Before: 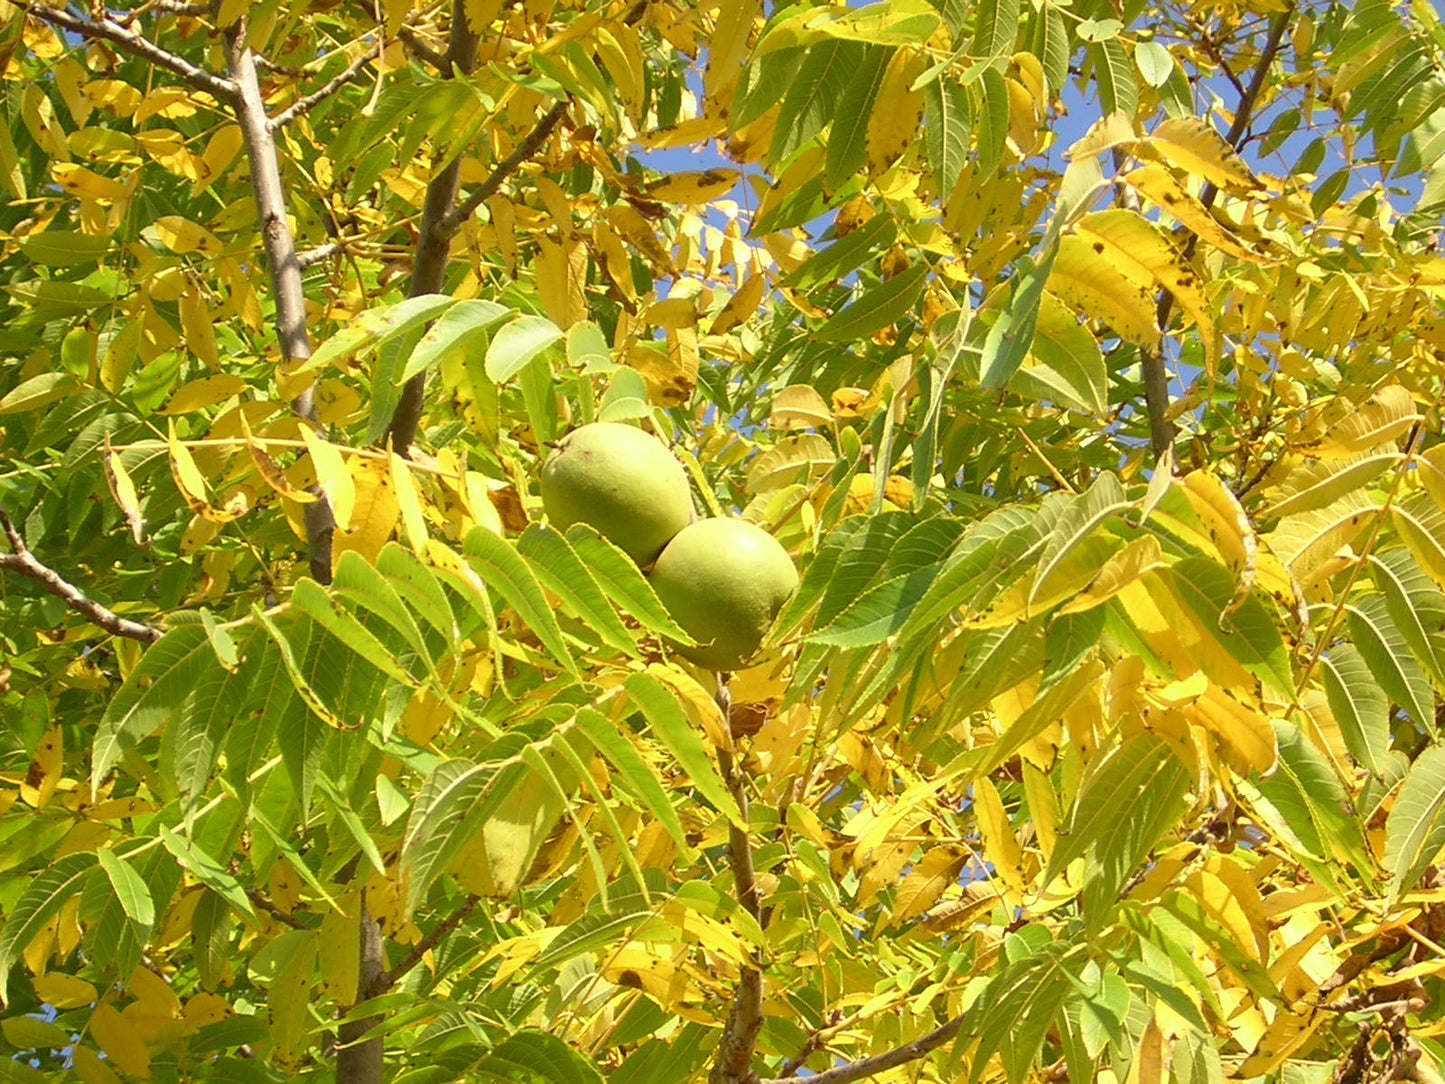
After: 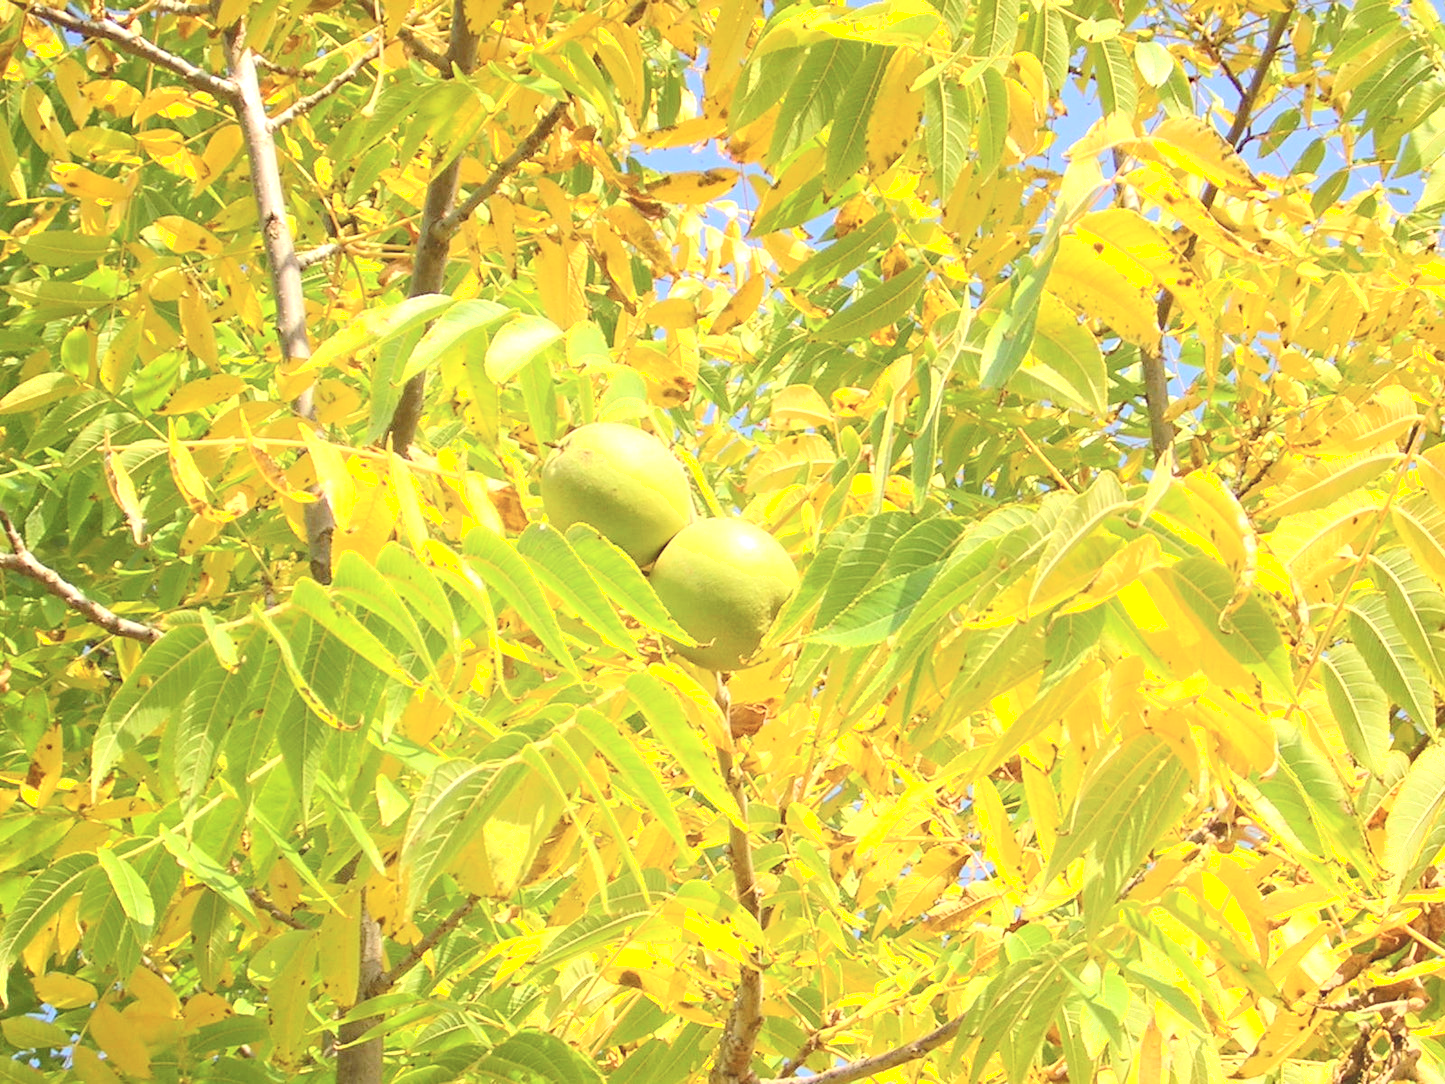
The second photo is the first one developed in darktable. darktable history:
contrast brightness saturation: brightness 0.28
exposure: black level correction 0.001, exposure 0.5 EV, compensate exposure bias true, compensate highlight preservation false
haze removal: compatibility mode true, adaptive false
shadows and highlights: shadows 0, highlights 40
